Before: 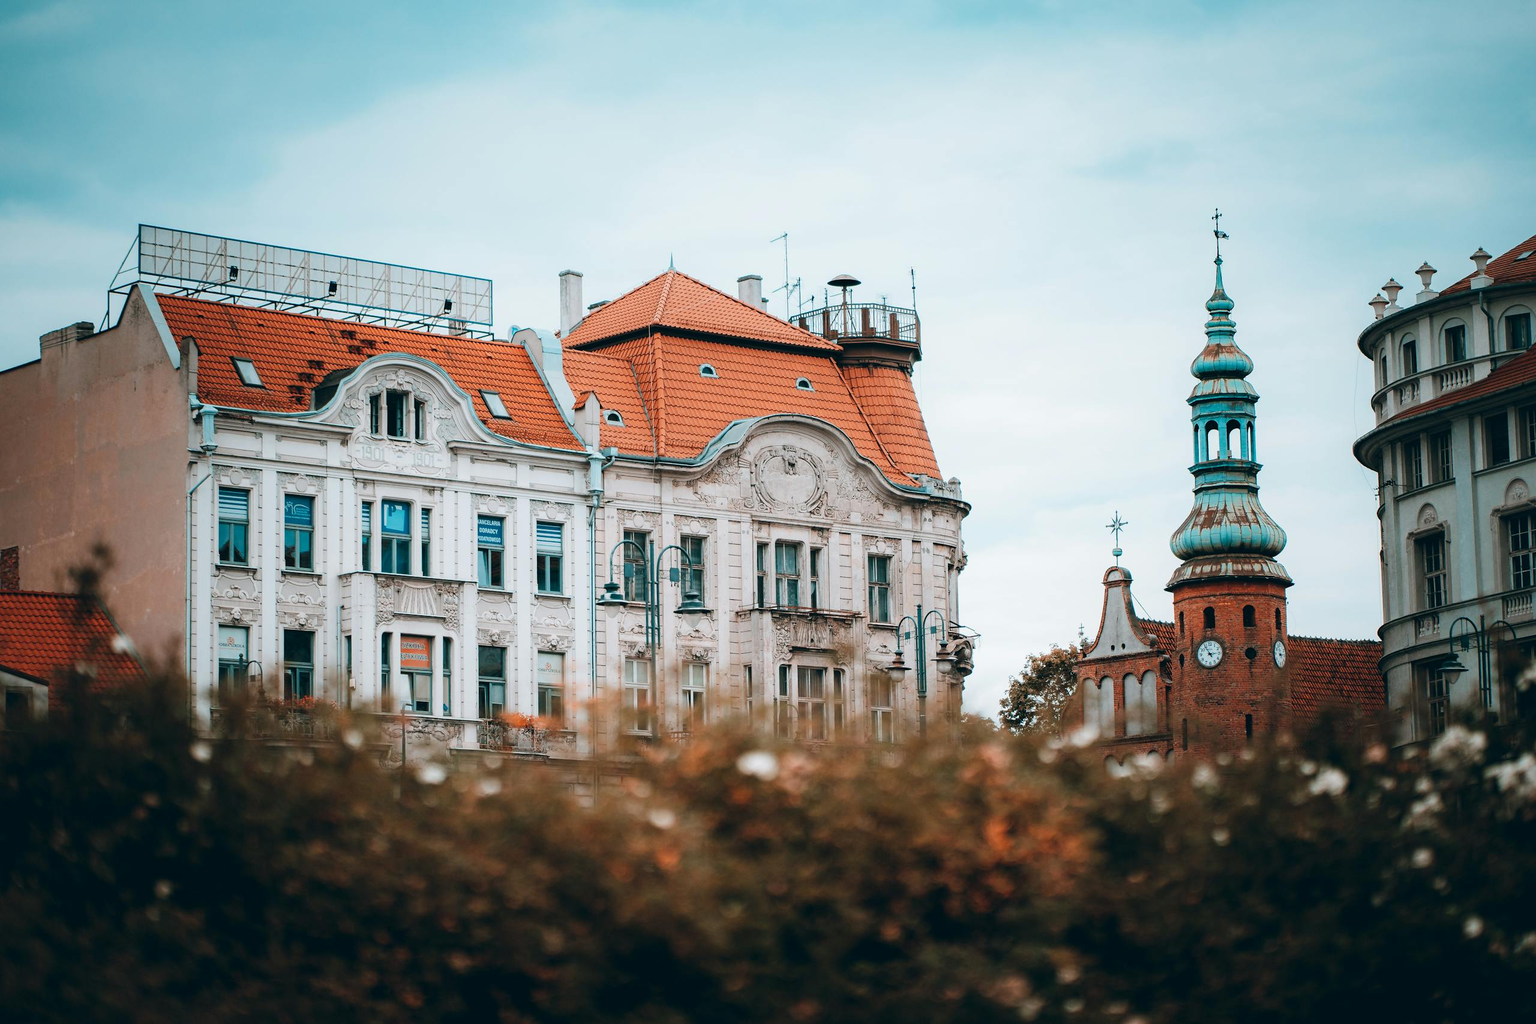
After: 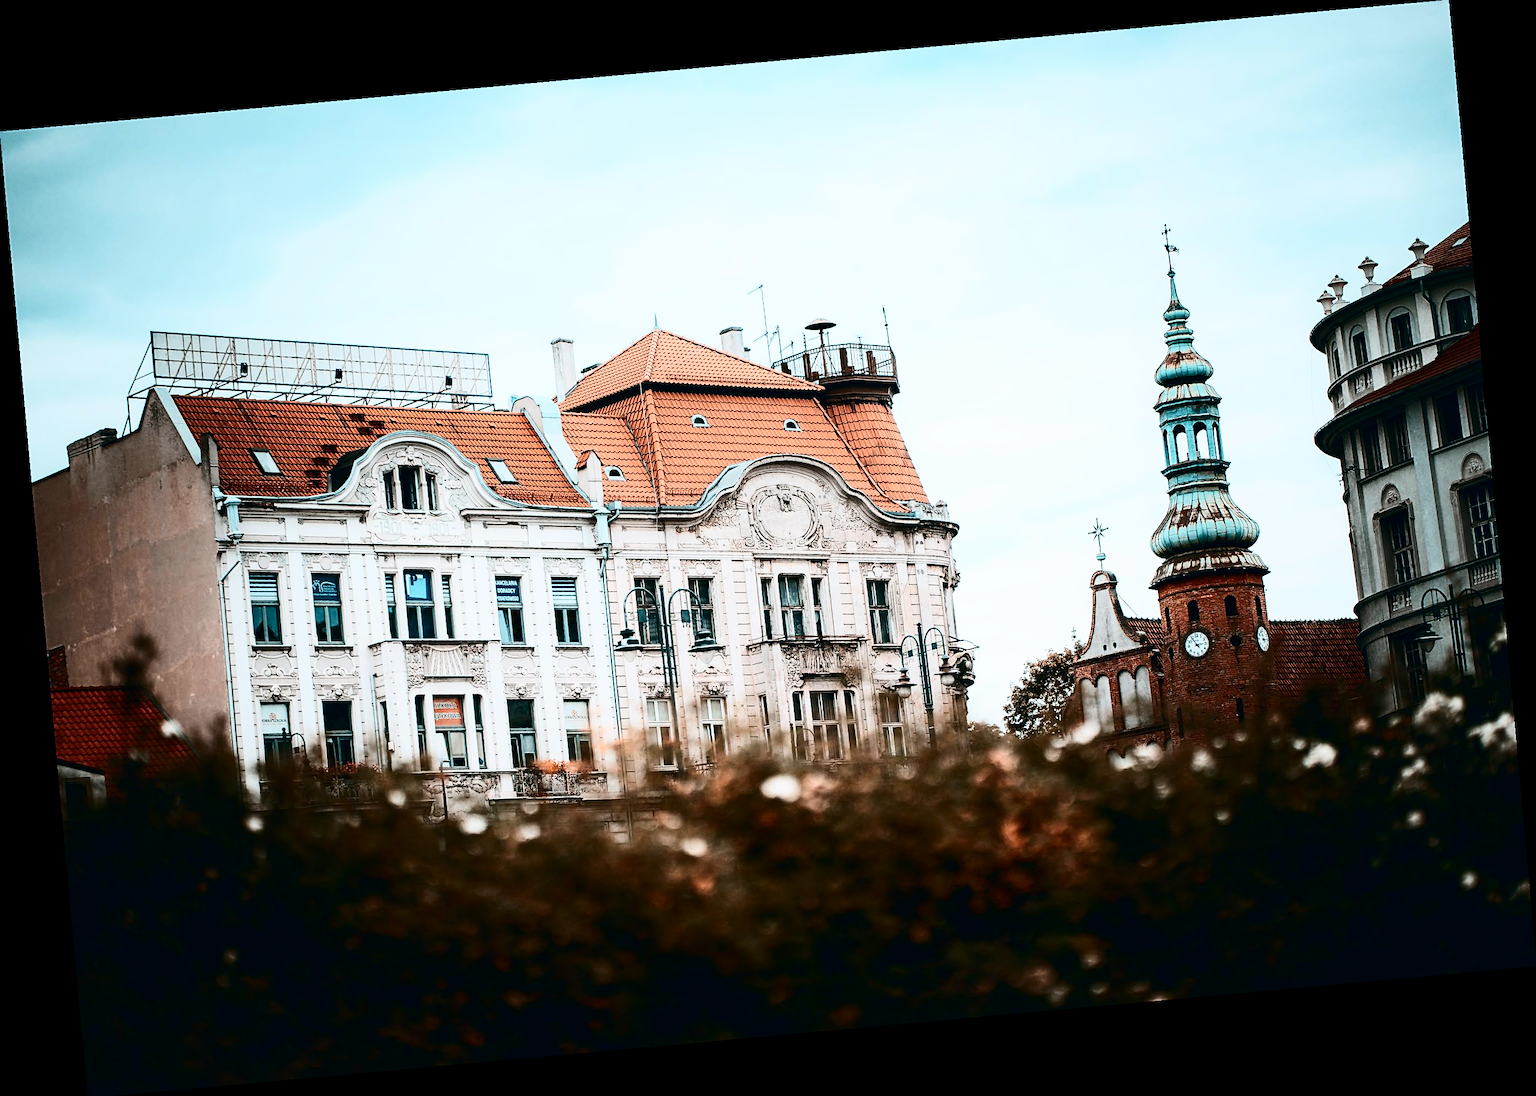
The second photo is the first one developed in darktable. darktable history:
sharpen: on, module defaults
rotate and perspective: rotation -5.2°, automatic cropping off
contrast brightness saturation: contrast 0.5, saturation -0.1
